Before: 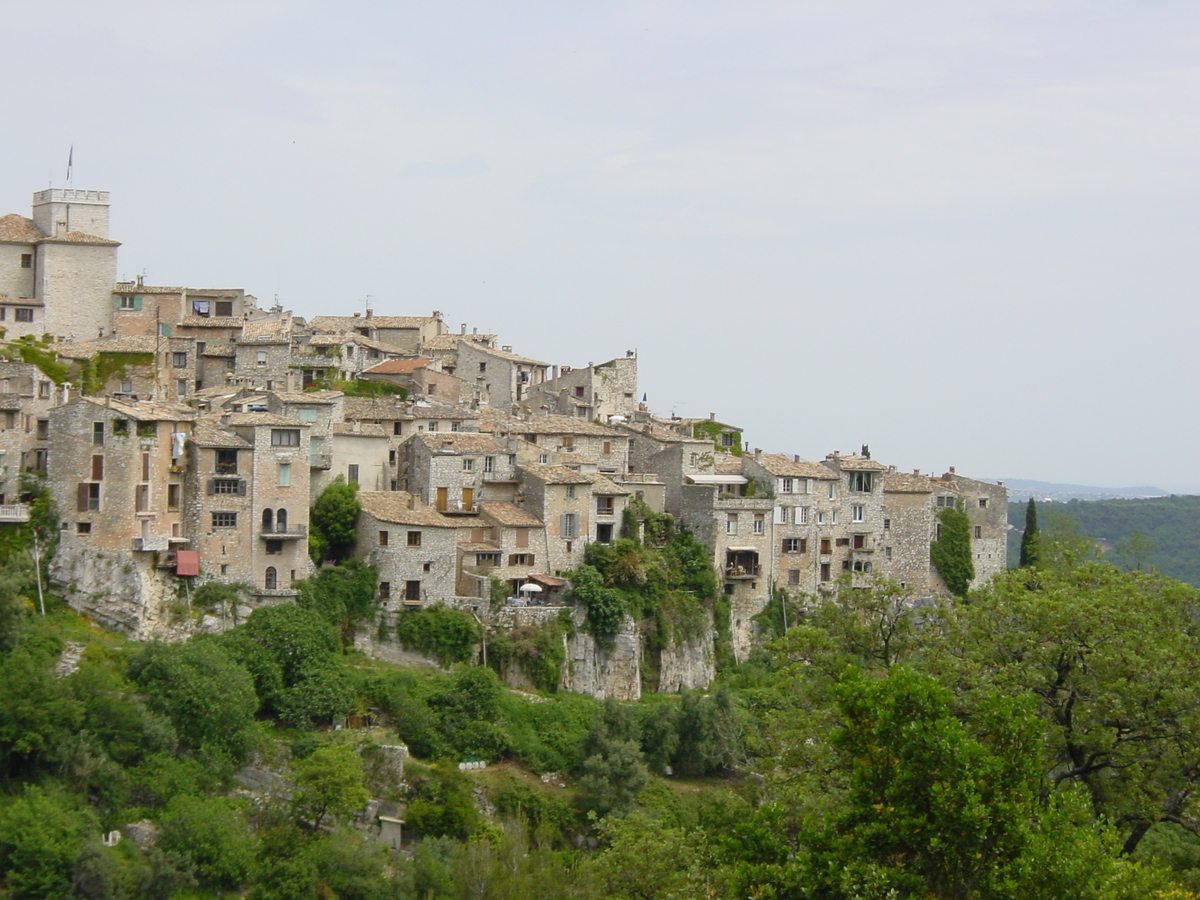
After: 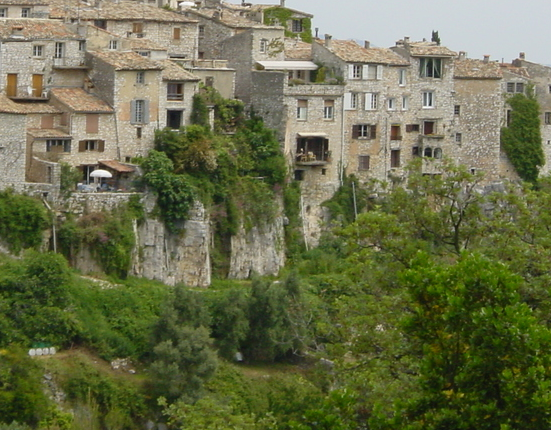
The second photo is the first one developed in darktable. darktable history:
crop: left 35.884%, top 46.007%, right 18.131%, bottom 6.191%
